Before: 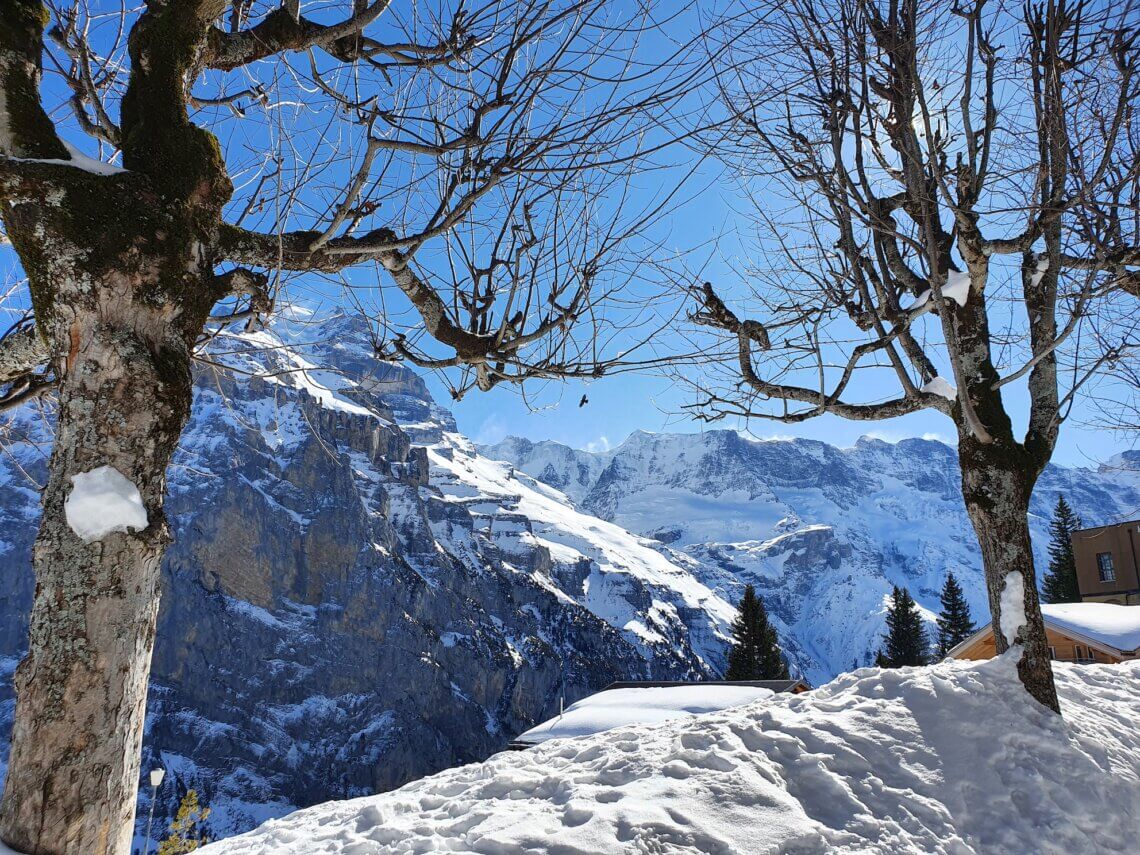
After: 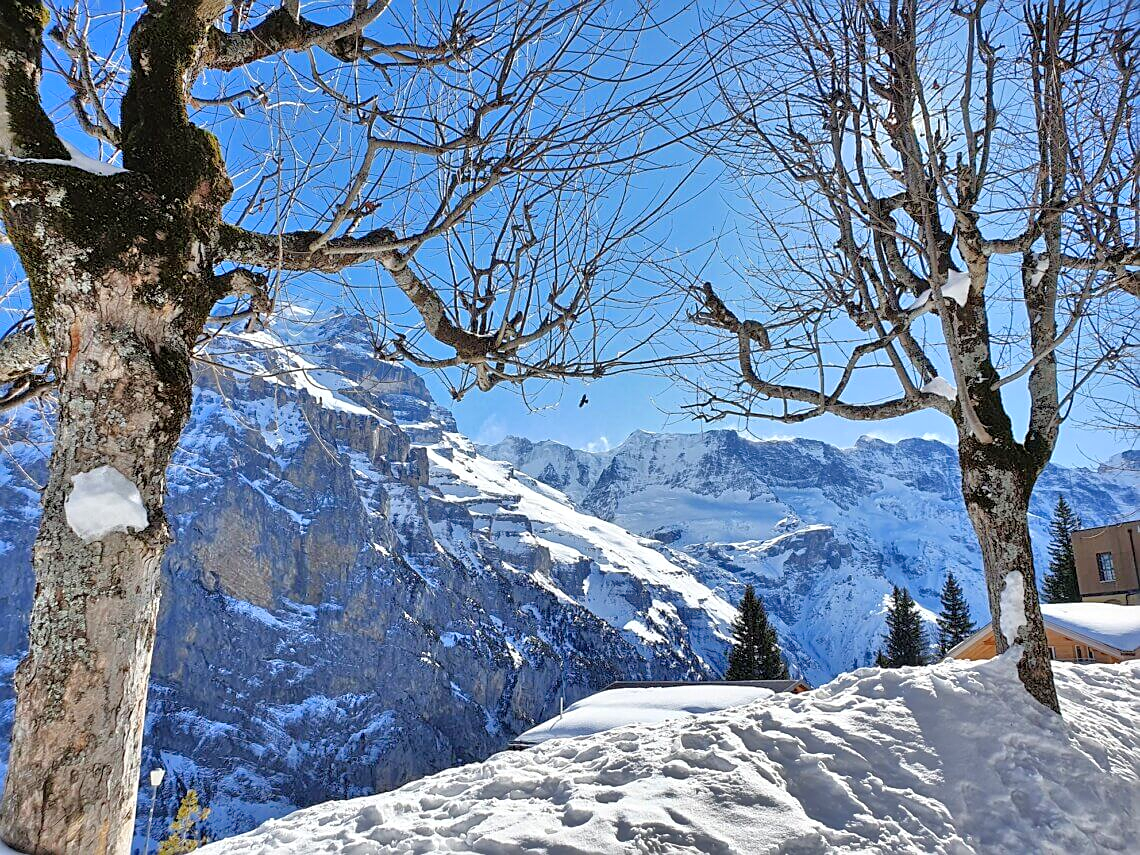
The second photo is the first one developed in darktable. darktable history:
tone equalizer: -7 EV 0.15 EV, -6 EV 0.6 EV, -5 EV 1.15 EV, -4 EV 1.33 EV, -3 EV 1.15 EV, -2 EV 0.6 EV, -1 EV 0.15 EV, mask exposure compensation -0.5 EV
vibrance: on, module defaults
shadows and highlights: low approximation 0.01, soften with gaussian
sharpen: on, module defaults
